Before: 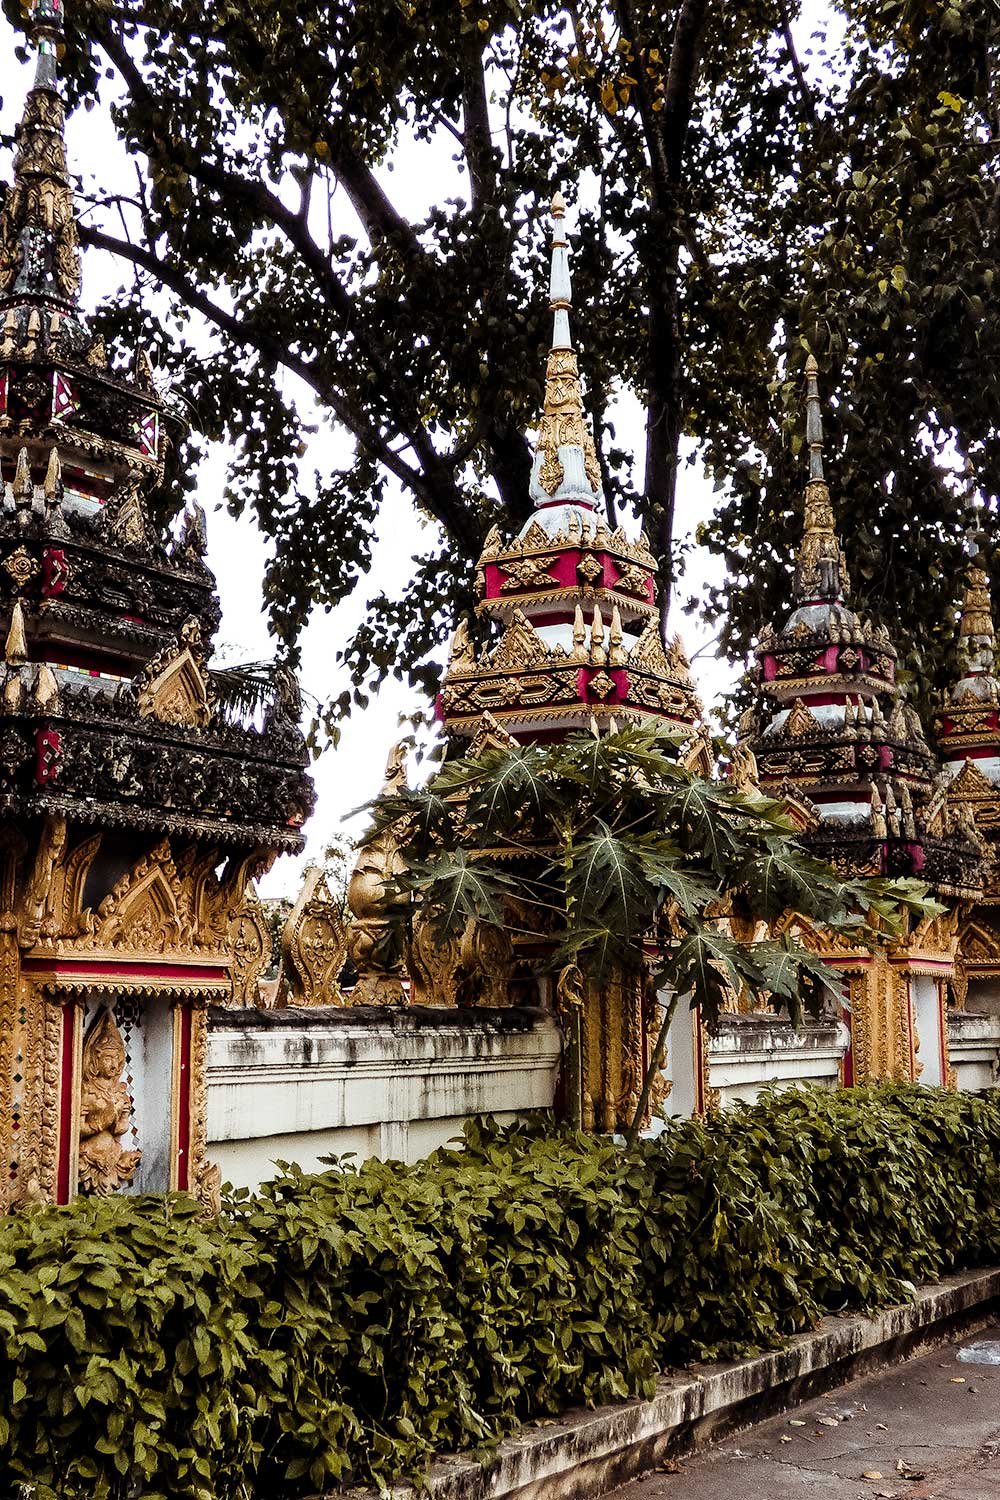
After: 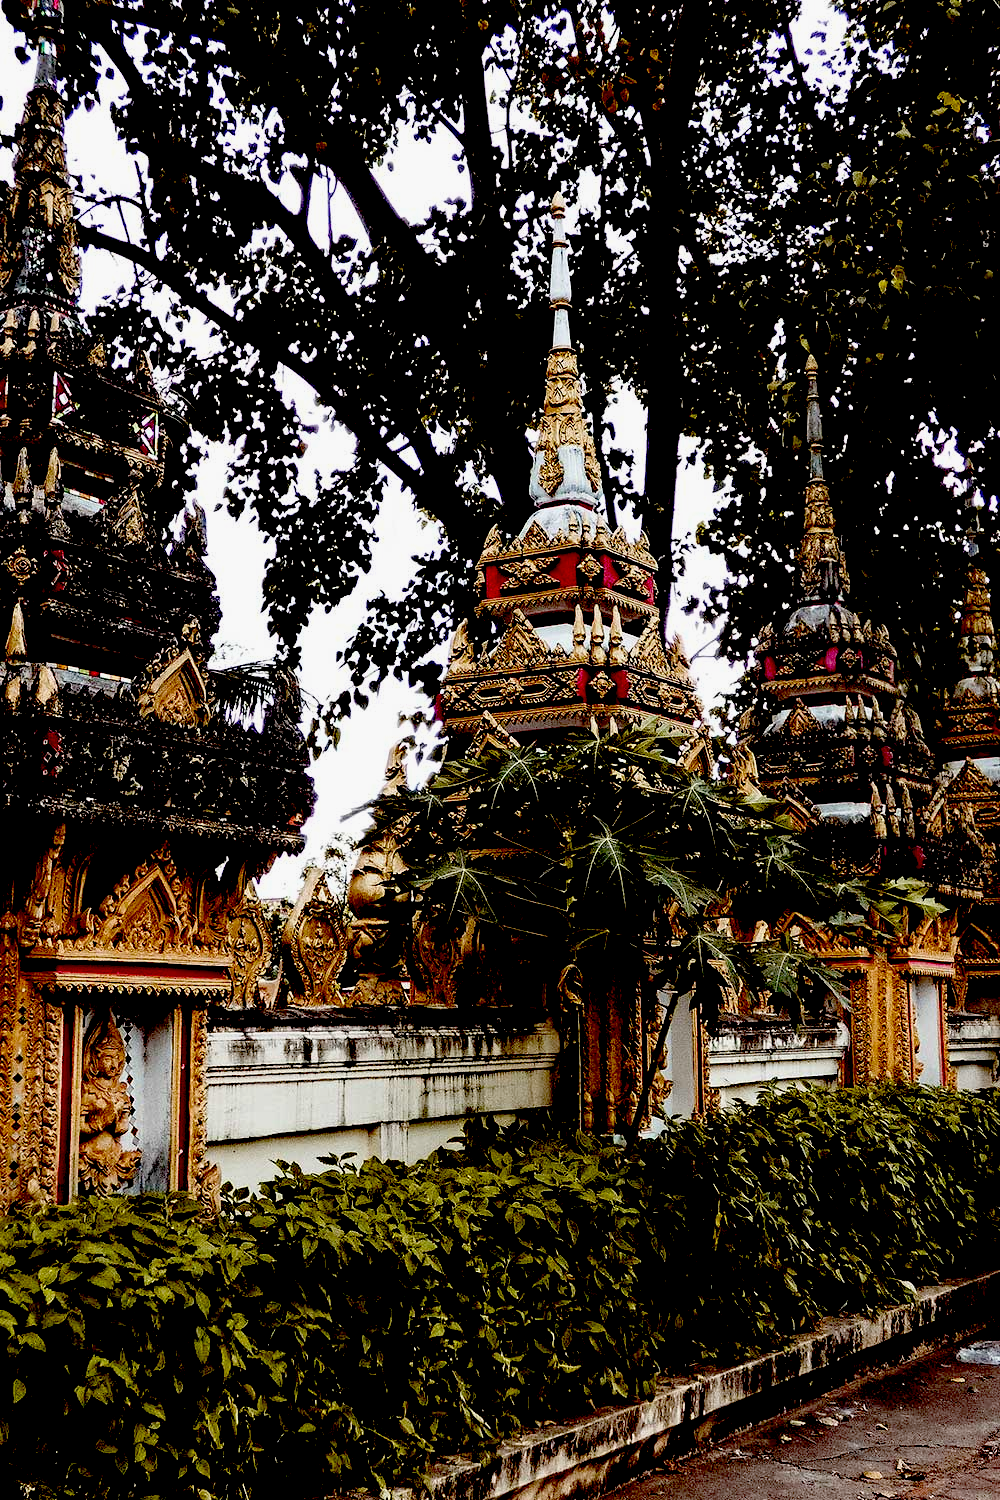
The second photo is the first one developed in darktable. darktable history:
exposure: black level correction 0.099, exposure -0.085 EV, compensate highlight preservation false
